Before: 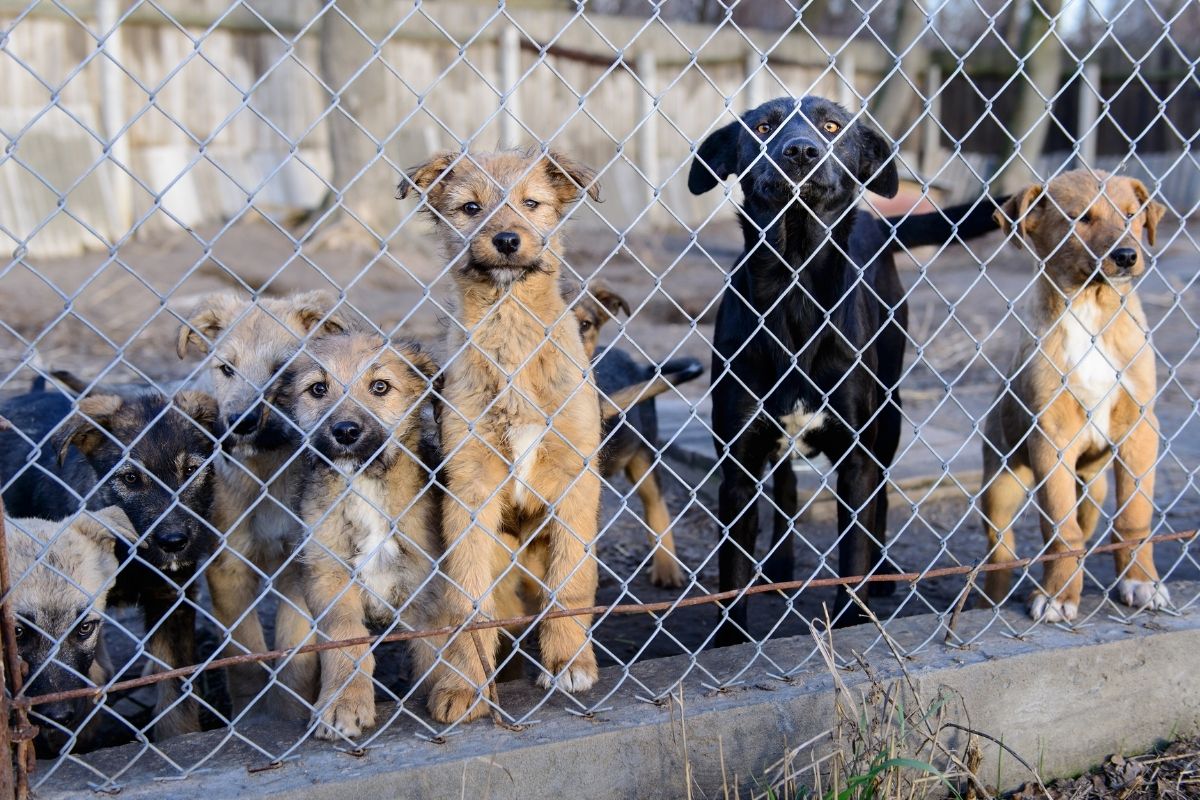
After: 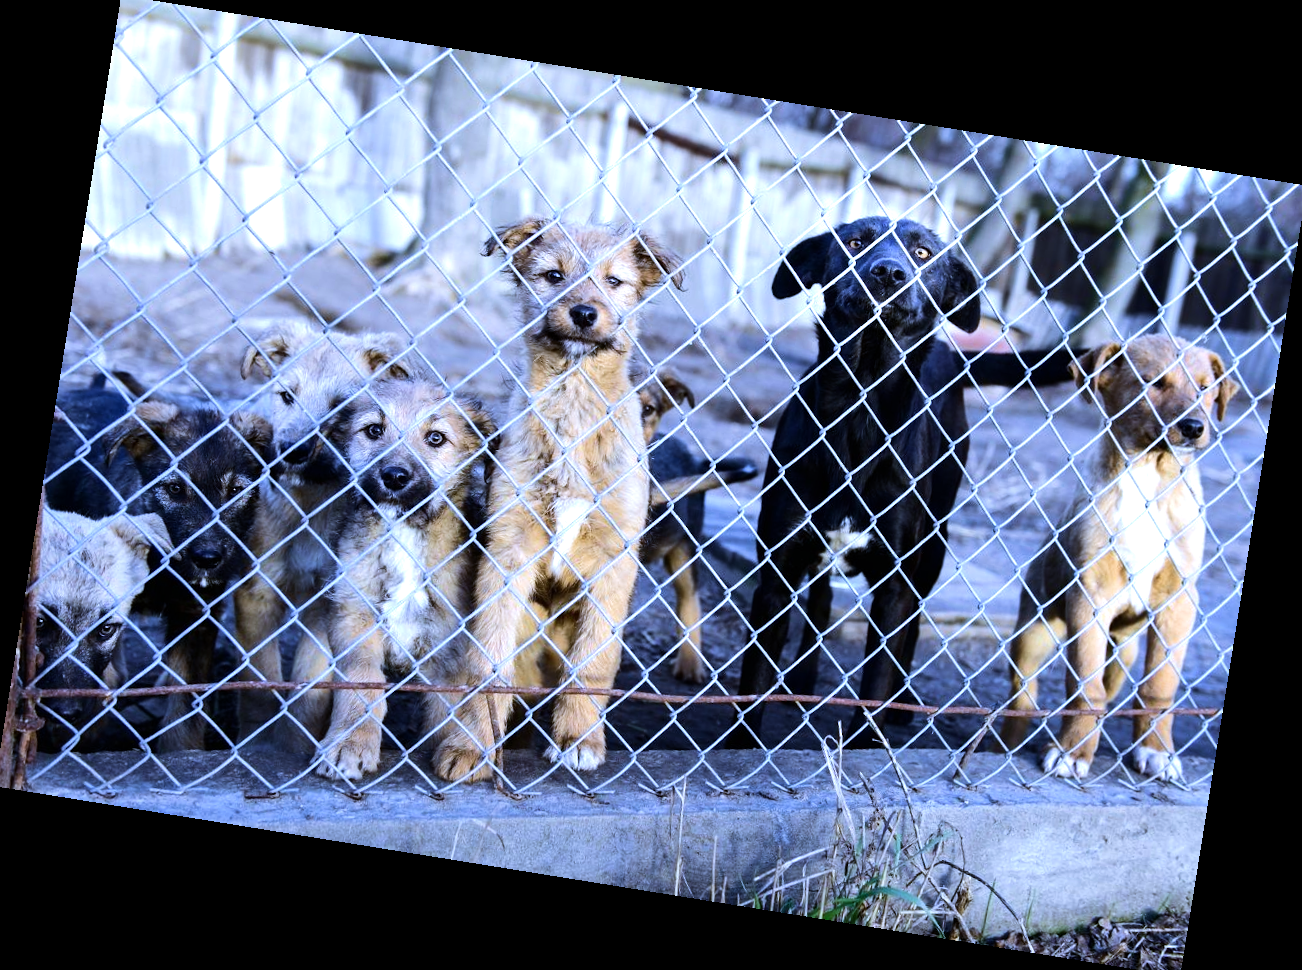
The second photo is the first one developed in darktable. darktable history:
crop: left 0.434%, top 0.485%, right 0.244%, bottom 0.386%
white balance: red 0.871, blue 1.249
tone equalizer: -8 EV -0.75 EV, -7 EV -0.7 EV, -6 EV -0.6 EV, -5 EV -0.4 EV, -3 EV 0.4 EV, -2 EV 0.6 EV, -1 EV 0.7 EV, +0 EV 0.75 EV, edges refinement/feathering 500, mask exposure compensation -1.57 EV, preserve details no
rotate and perspective: rotation 9.12°, automatic cropping off
velvia: on, module defaults
